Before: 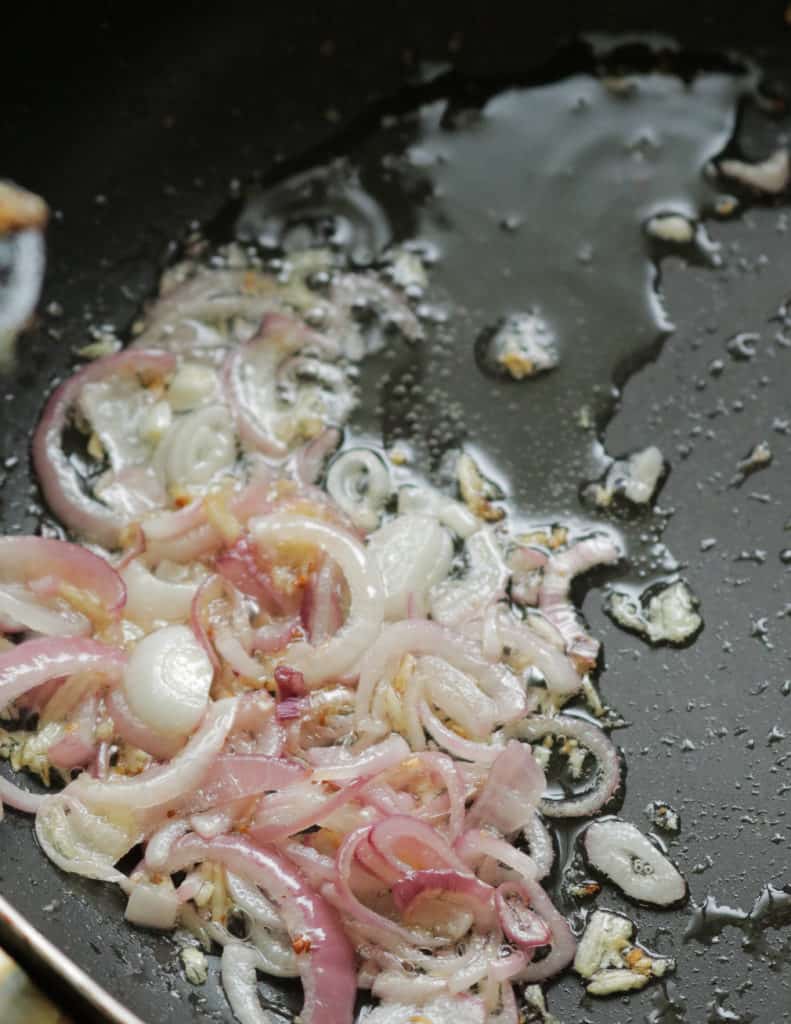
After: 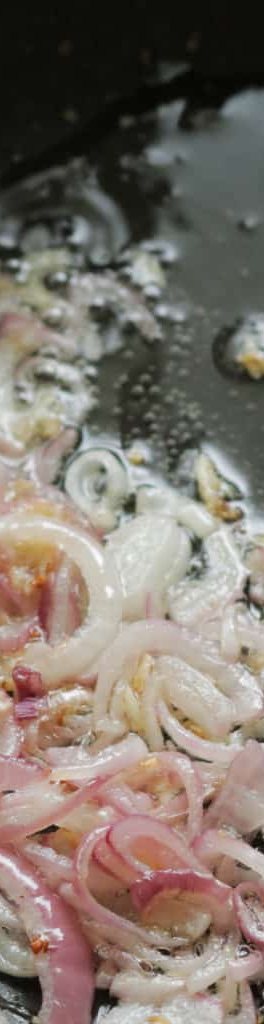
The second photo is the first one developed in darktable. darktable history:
crop: left 33.133%, right 33.41%
